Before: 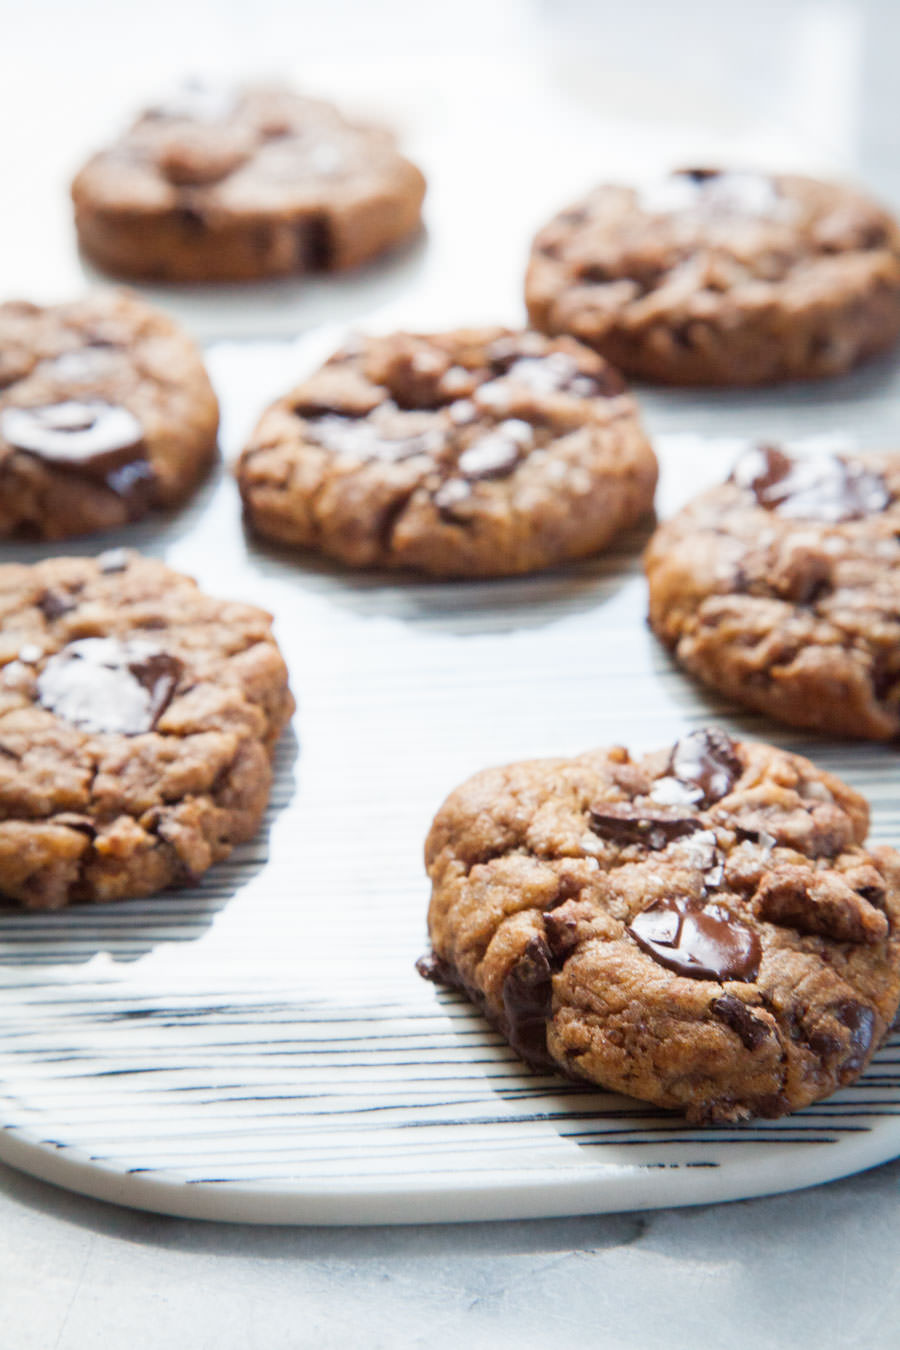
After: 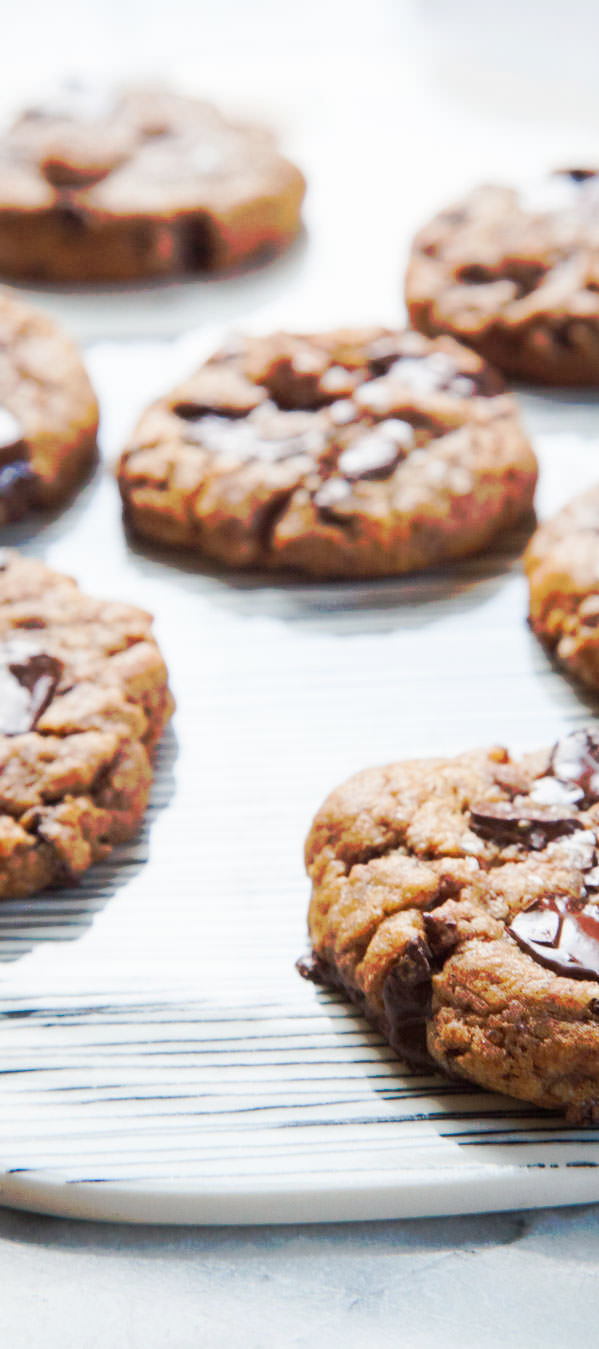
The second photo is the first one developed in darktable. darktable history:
crop and rotate: left 13.342%, right 19.991%
tone curve: curves: ch0 [(0, 0) (0.003, 0.003) (0.011, 0.011) (0.025, 0.024) (0.044, 0.044) (0.069, 0.068) (0.1, 0.098) (0.136, 0.133) (0.177, 0.174) (0.224, 0.22) (0.277, 0.272) (0.335, 0.329) (0.399, 0.392) (0.468, 0.46) (0.543, 0.607) (0.623, 0.676) (0.709, 0.75) (0.801, 0.828) (0.898, 0.912) (1, 1)], preserve colors none
